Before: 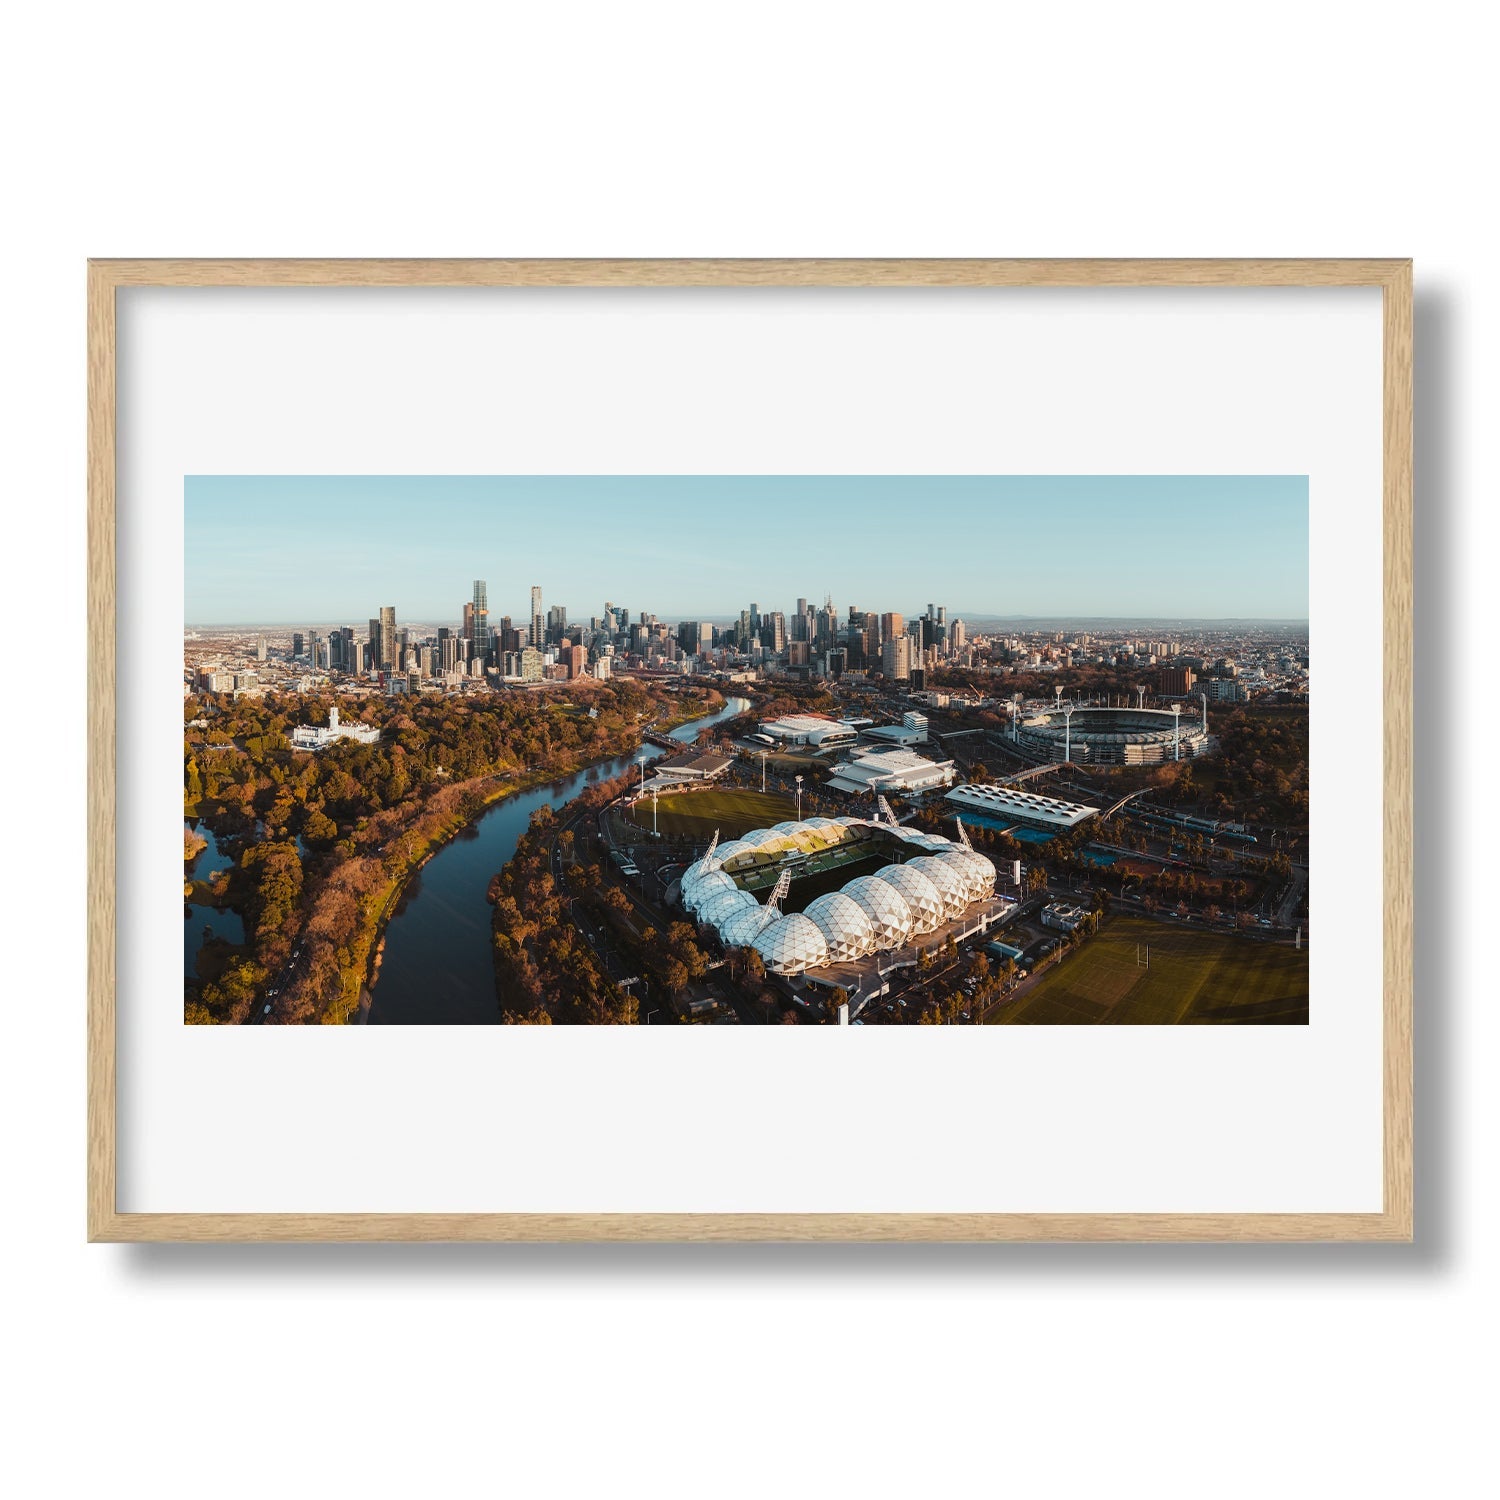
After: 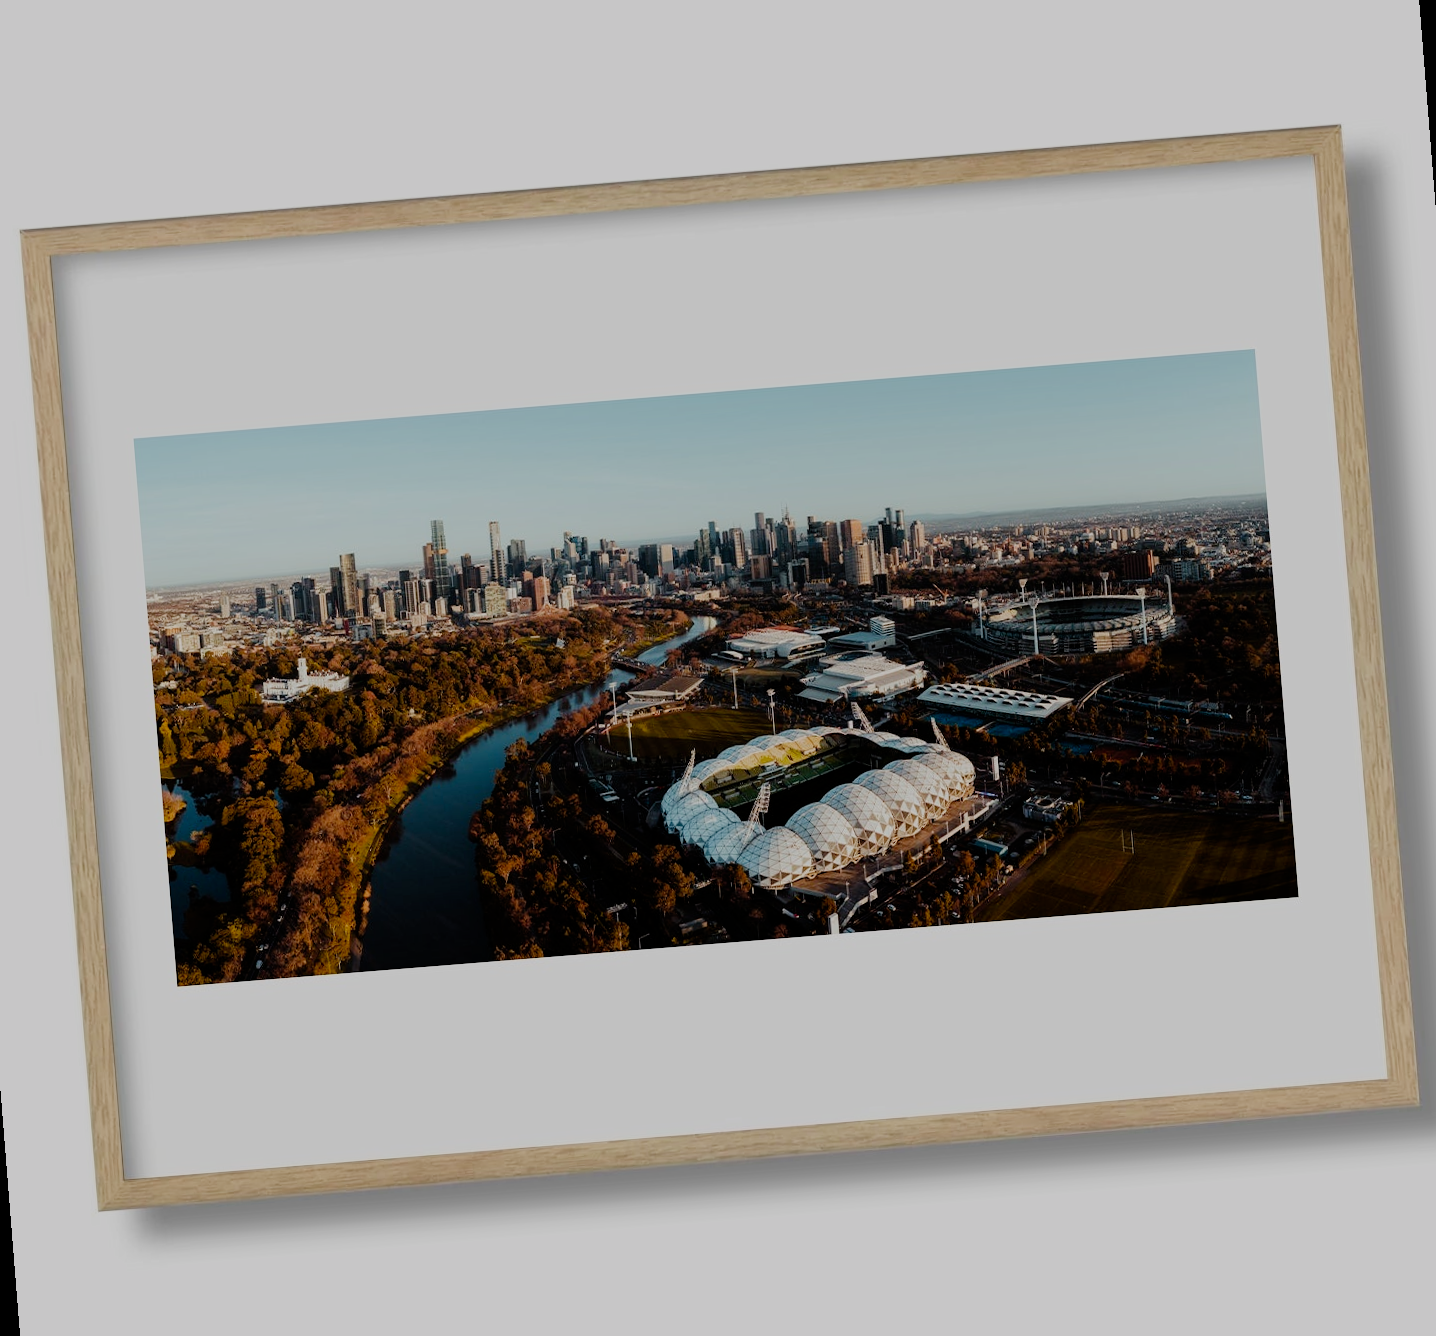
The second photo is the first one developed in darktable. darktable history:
filmic rgb: middle gray luminance 29%, black relative exposure -10.3 EV, white relative exposure 5.5 EV, threshold 6 EV, target black luminance 0%, hardness 3.95, latitude 2.04%, contrast 1.132, highlights saturation mix 5%, shadows ↔ highlights balance 15.11%, add noise in highlights 0, preserve chrominance no, color science v3 (2019), use custom middle-gray values true, iterations of high-quality reconstruction 0, contrast in highlights soft, enable highlight reconstruction true
rotate and perspective: rotation -4.57°, crop left 0.054, crop right 0.944, crop top 0.087, crop bottom 0.914
